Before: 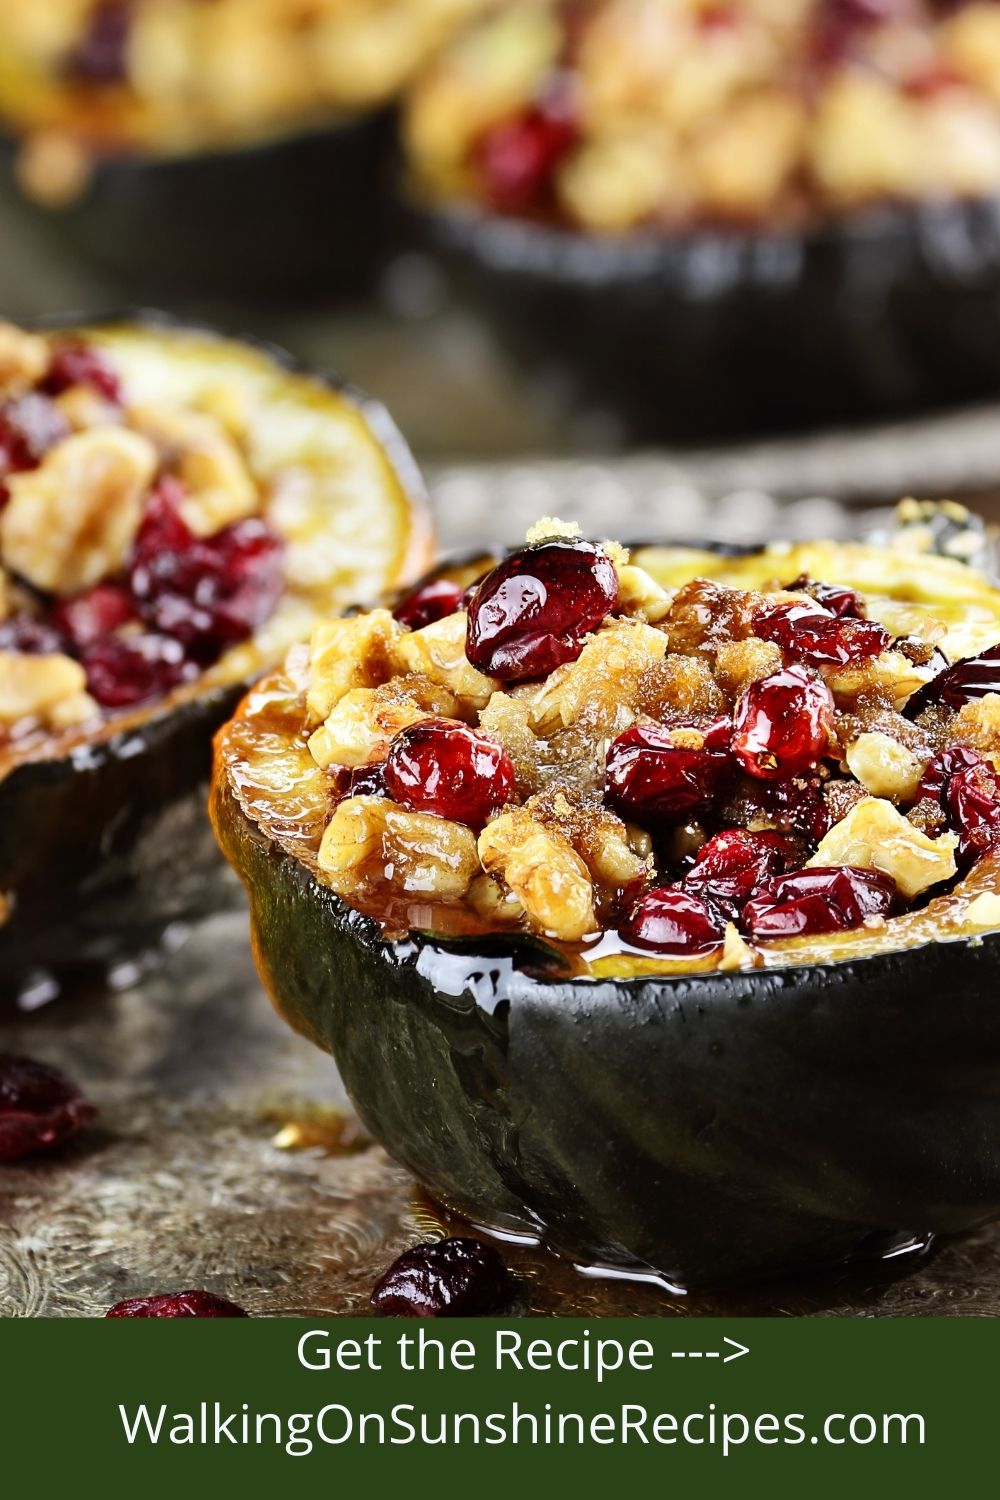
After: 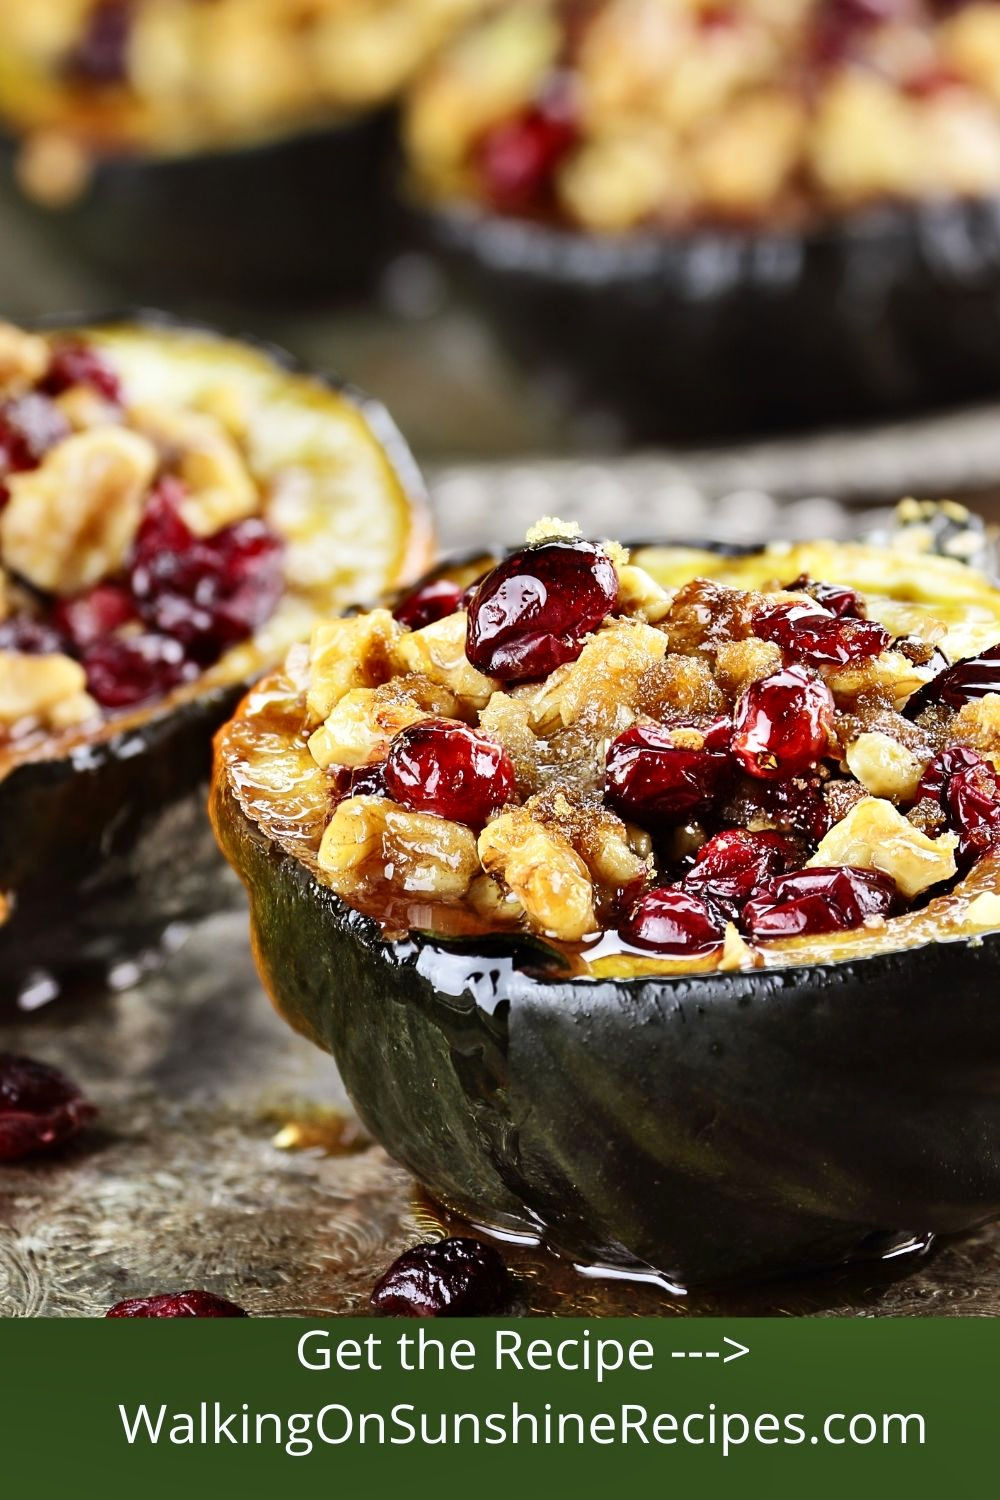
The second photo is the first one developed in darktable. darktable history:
tone equalizer: on, module defaults
shadows and highlights: low approximation 0.01, soften with gaussian
exposure: compensate highlight preservation false
contrast brightness saturation: contrast 0.07
